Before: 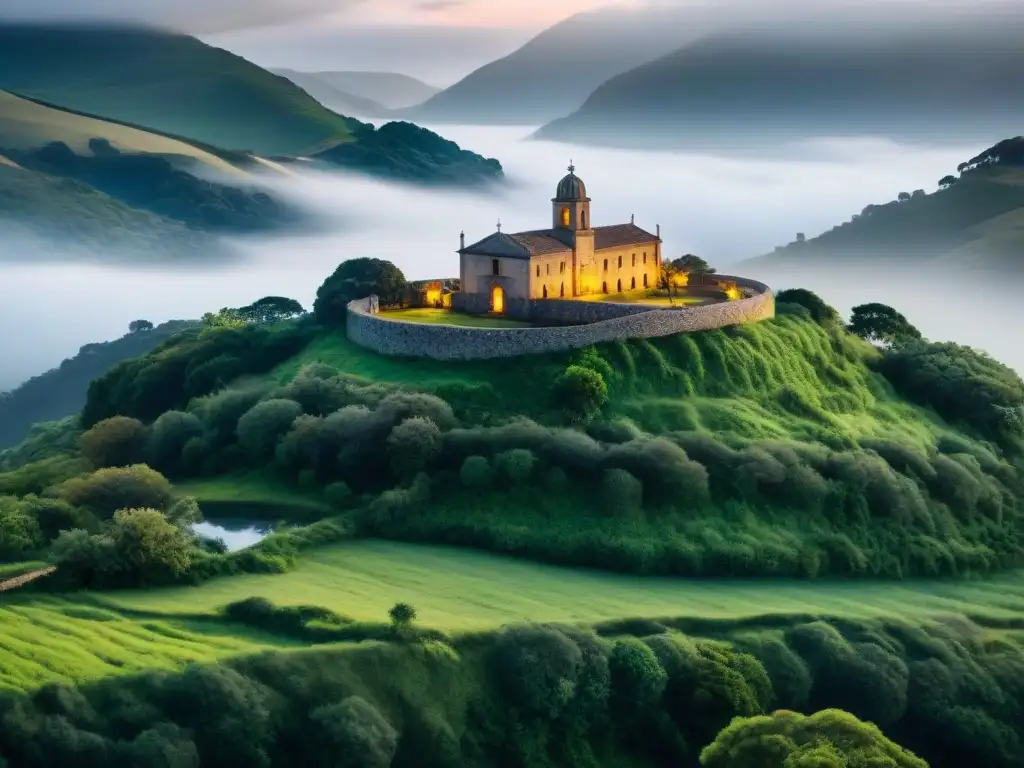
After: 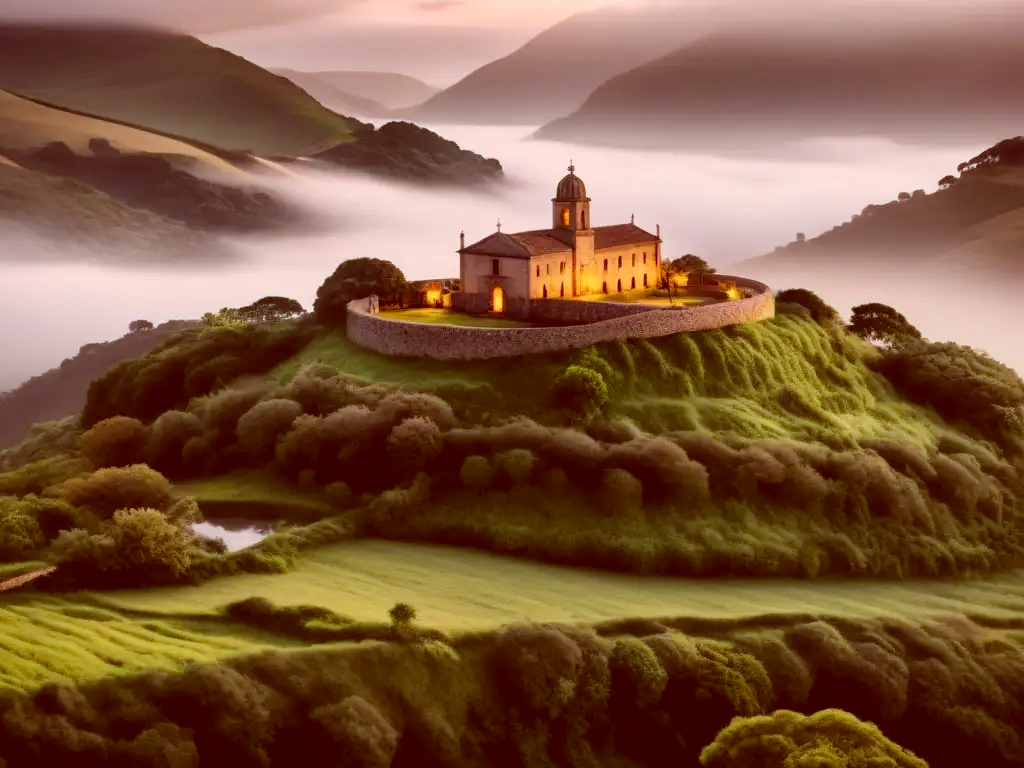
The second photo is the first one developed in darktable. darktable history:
color correction: highlights a* 9.51, highlights b* 9.04, shadows a* 39.65, shadows b* 39.76, saturation 0.813
